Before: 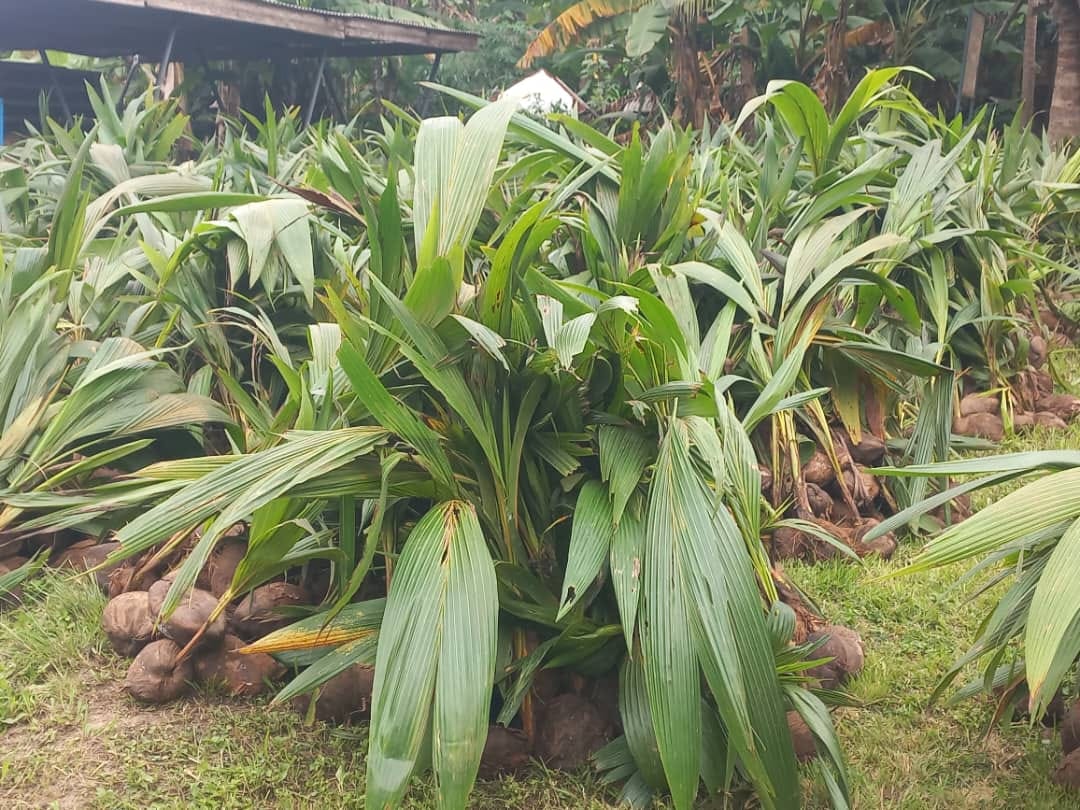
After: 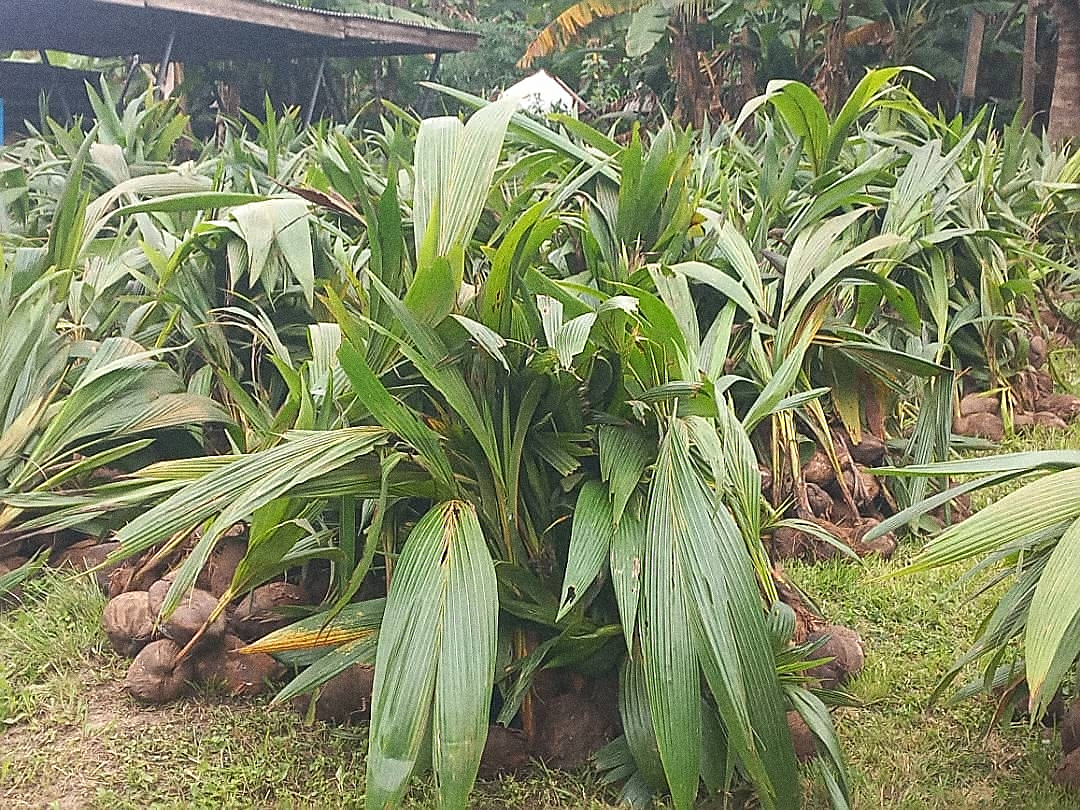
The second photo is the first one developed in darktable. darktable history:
grain: coarseness 0.09 ISO, strength 40%
sharpen: radius 1.4, amount 1.25, threshold 0.7
exposure: exposure -0.01 EV, compensate highlight preservation false
